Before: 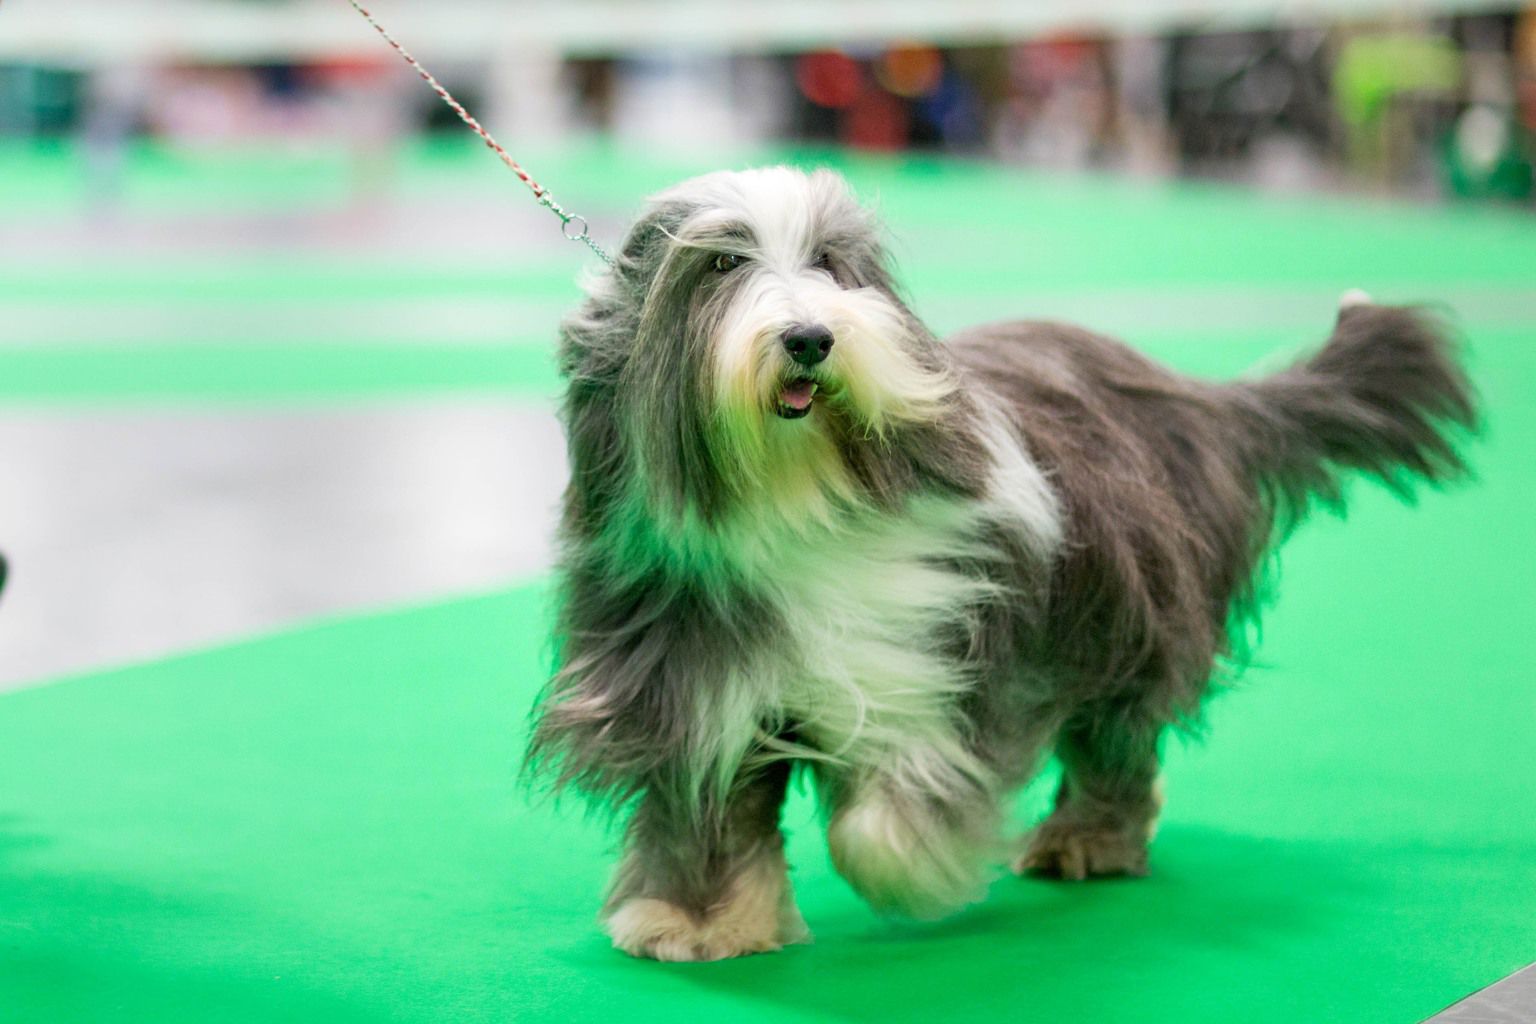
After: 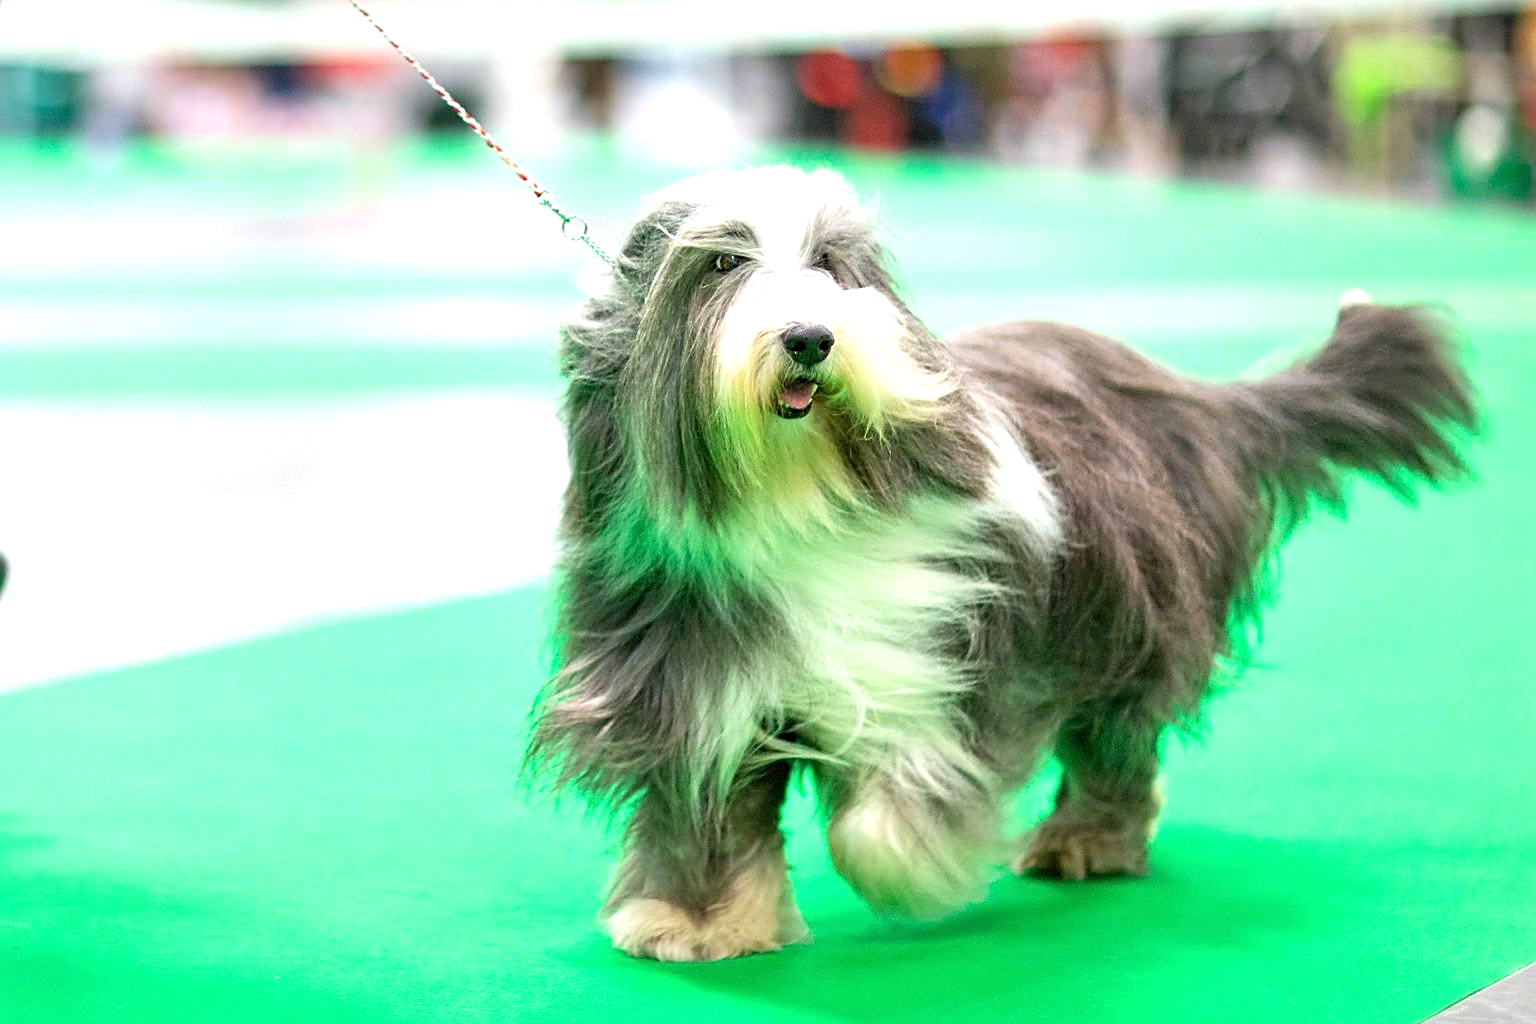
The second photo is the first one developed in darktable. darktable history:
exposure: black level correction 0, exposure 0.699 EV, compensate exposure bias true, compensate highlight preservation false
sharpen: on, module defaults
